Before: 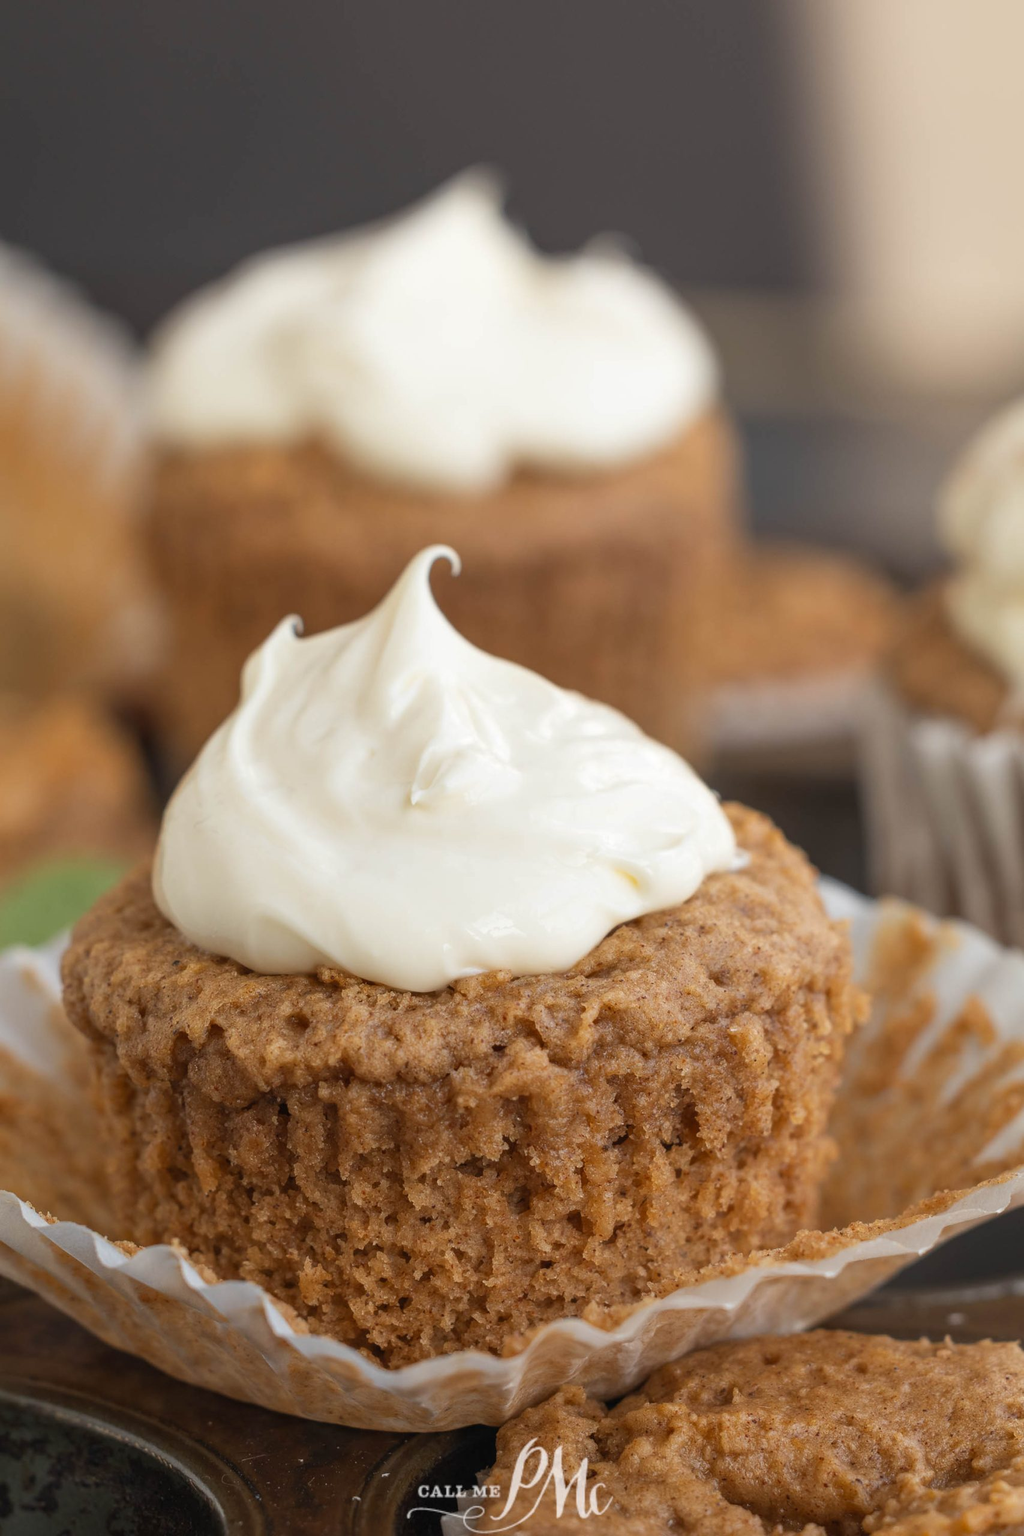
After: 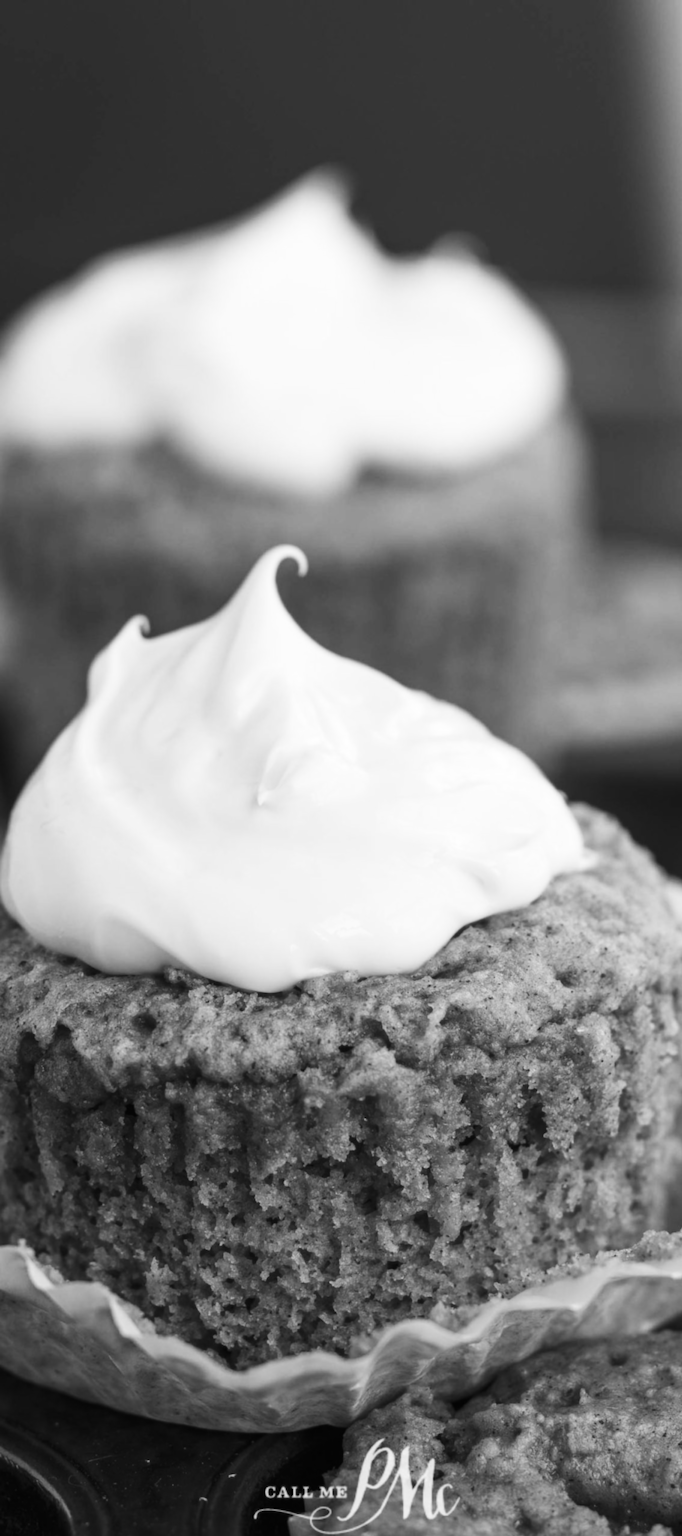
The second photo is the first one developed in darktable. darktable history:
lowpass: radius 0.76, contrast 1.56, saturation 0, unbound 0
crop and rotate: left 15.055%, right 18.278%
